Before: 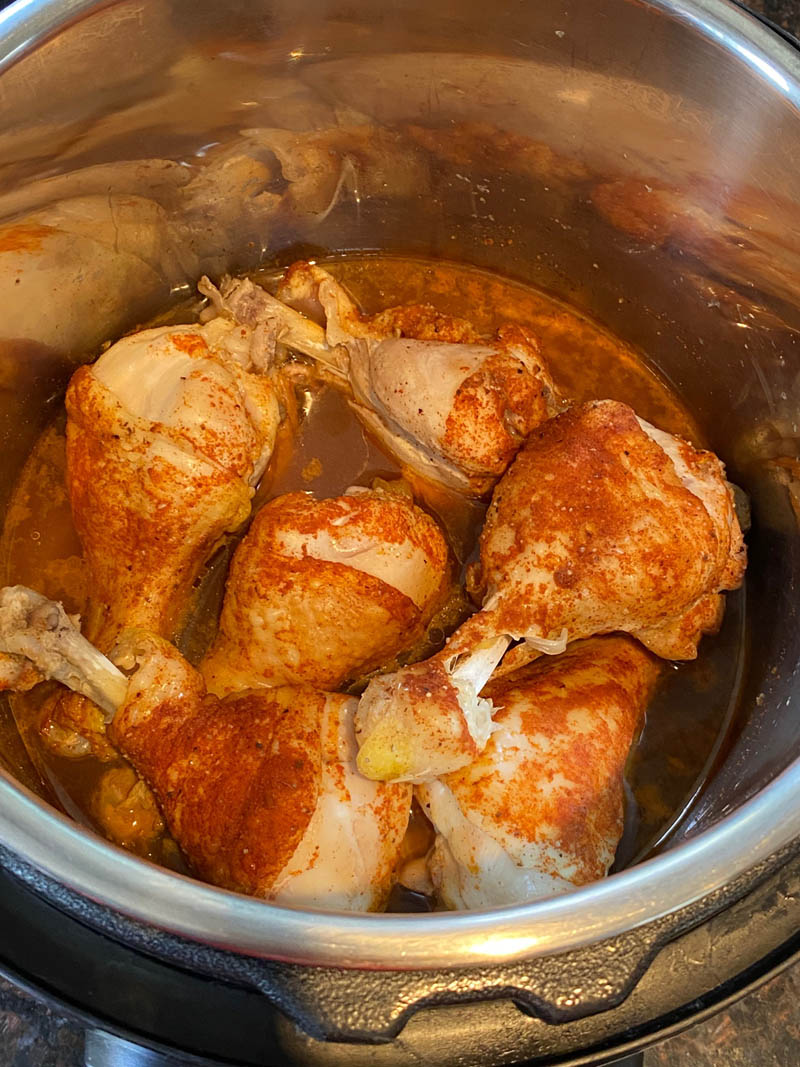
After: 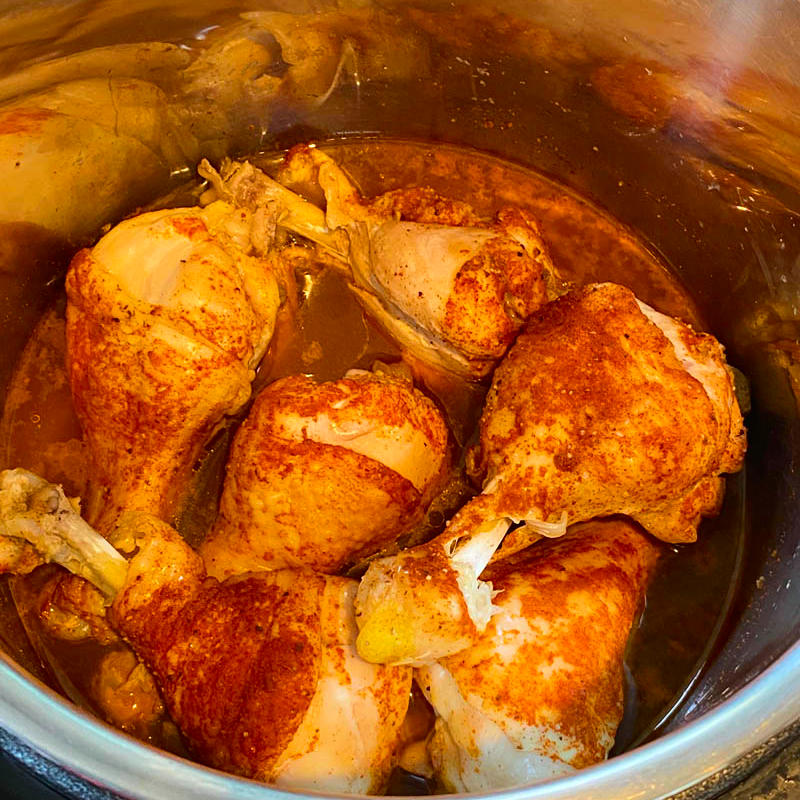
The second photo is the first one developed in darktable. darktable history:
crop: top 11.051%, bottom 13.922%
color balance rgb: perceptual saturation grading › global saturation 30.982%
tone curve: curves: ch0 [(0, 0.01) (0.037, 0.032) (0.131, 0.108) (0.275, 0.258) (0.483, 0.512) (0.61, 0.661) (0.696, 0.742) (0.792, 0.834) (0.911, 0.936) (0.997, 0.995)]; ch1 [(0, 0) (0.308, 0.29) (0.425, 0.411) (0.503, 0.502) (0.551, 0.563) (0.683, 0.706) (0.746, 0.77) (1, 1)]; ch2 [(0, 0) (0.246, 0.233) (0.36, 0.352) (0.415, 0.415) (0.485, 0.487) (0.502, 0.502) (0.525, 0.523) (0.545, 0.552) (0.587, 0.6) (0.636, 0.652) (0.711, 0.729) (0.845, 0.855) (0.998, 0.977)], color space Lab, independent channels, preserve colors none
